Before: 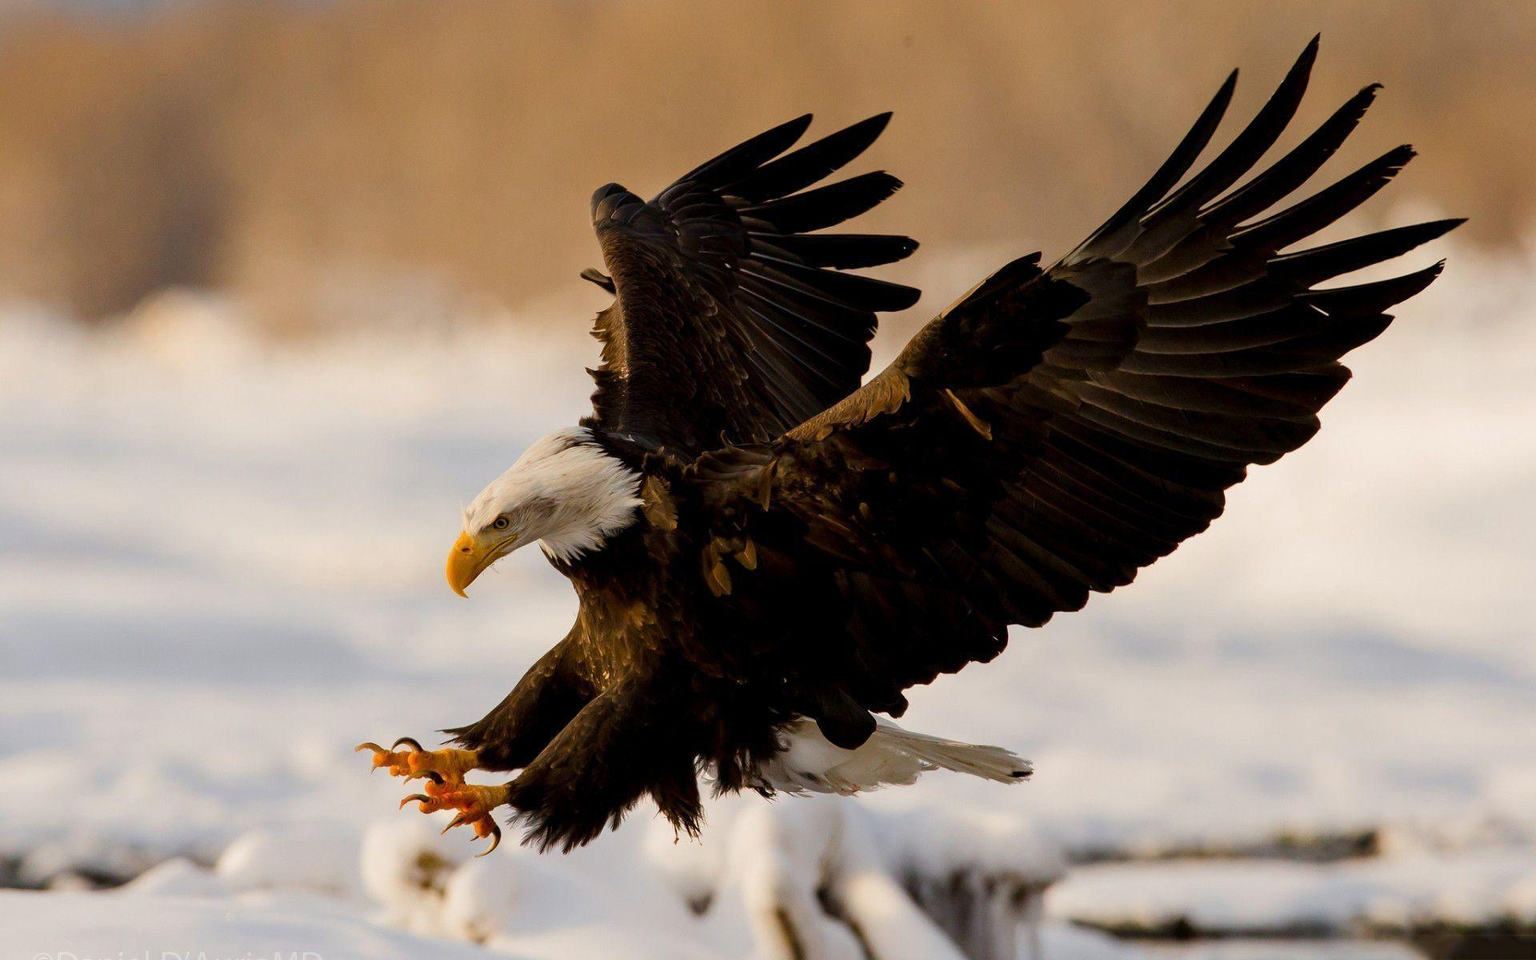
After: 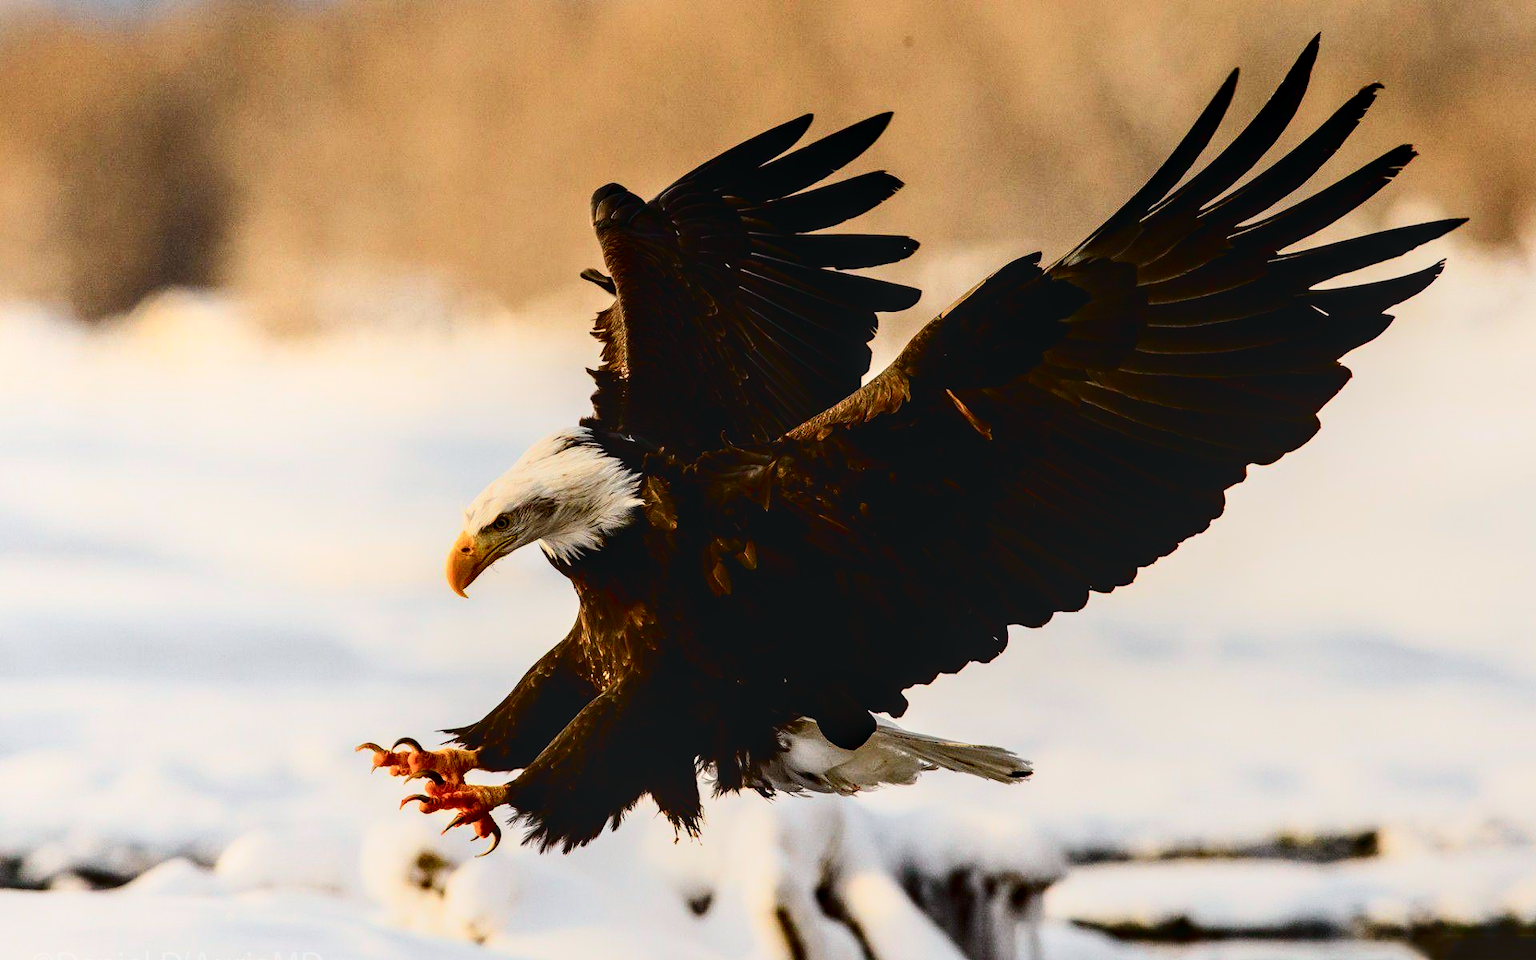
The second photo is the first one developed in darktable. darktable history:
local contrast: on, module defaults
contrast brightness saturation: contrast 0.291
tone curve: curves: ch0 [(0, 0) (0.035, 0.011) (0.133, 0.076) (0.285, 0.265) (0.491, 0.541) (0.617, 0.693) (0.704, 0.77) (0.794, 0.865) (0.895, 0.938) (1, 0.976)]; ch1 [(0, 0) (0.318, 0.278) (0.444, 0.427) (0.502, 0.497) (0.543, 0.547) (0.601, 0.641) (0.746, 0.764) (1, 1)]; ch2 [(0, 0) (0.316, 0.292) (0.381, 0.37) (0.423, 0.448) (0.476, 0.482) (0.502, 0.5) (0.543, 0.547) (0.587, 0.613) (0.642, 0.672) (0.704, 0.727) (0.865, 0.827) (1, 0.951)], color space Lab, independent channels, preserve colors none
